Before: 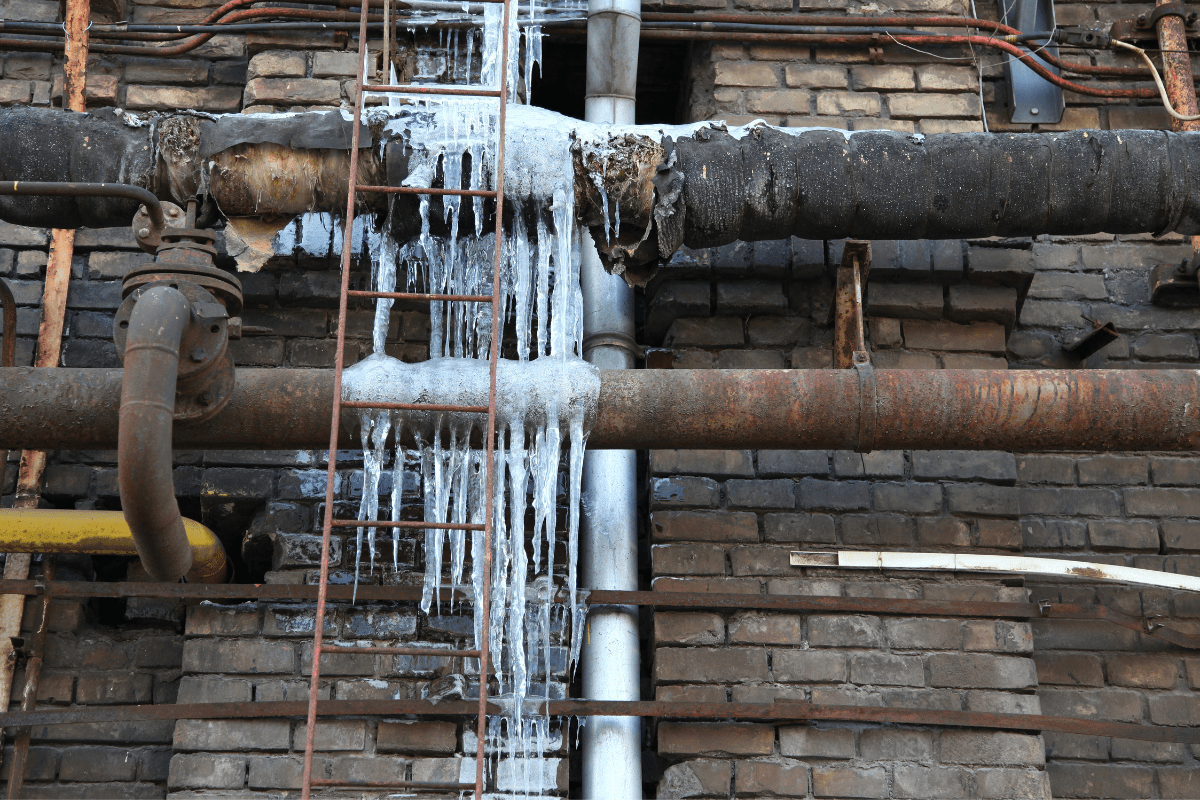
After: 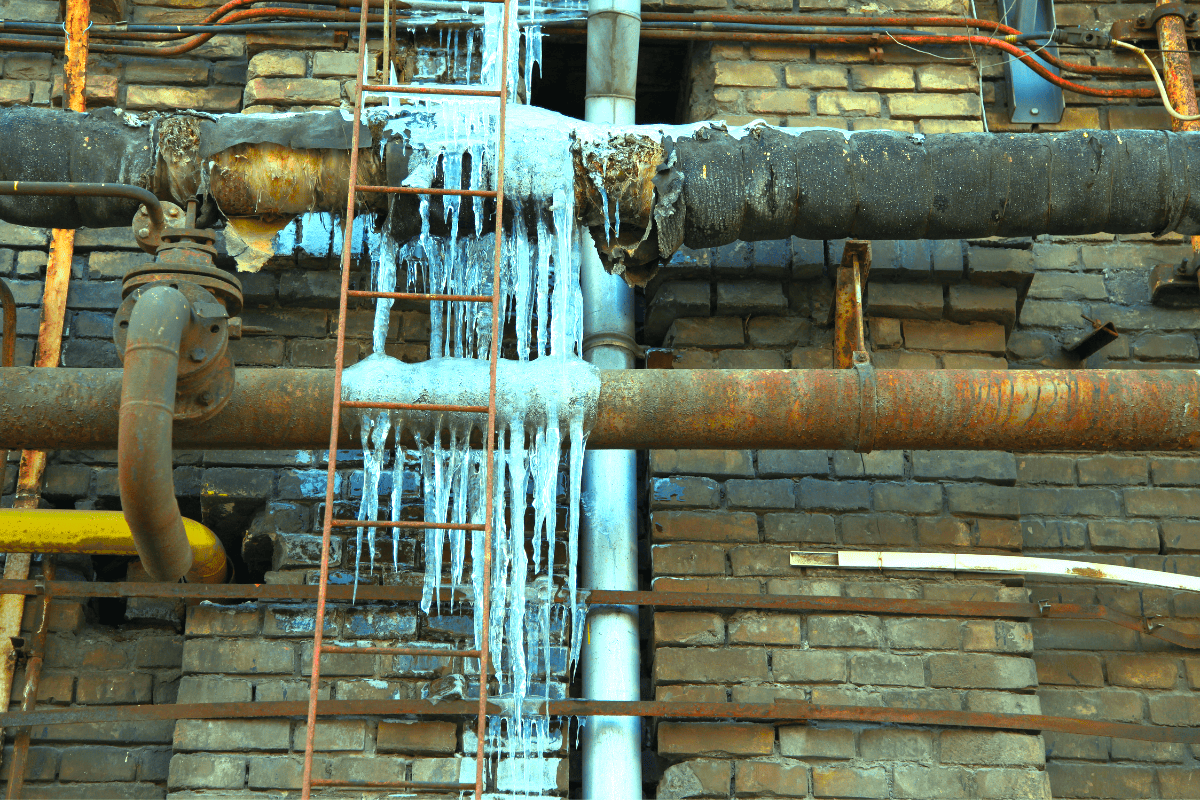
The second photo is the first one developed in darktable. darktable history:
color correction: highlights a* -10.77, highlights b* 9.8, saturation 1.72
exposure: exposure 0.6 EV, compensate highlight preservation false
rgb curve: curves: ch0 [(0, 0) (0.053, 0.068) (0.122, 0.128) (1, 1)]
